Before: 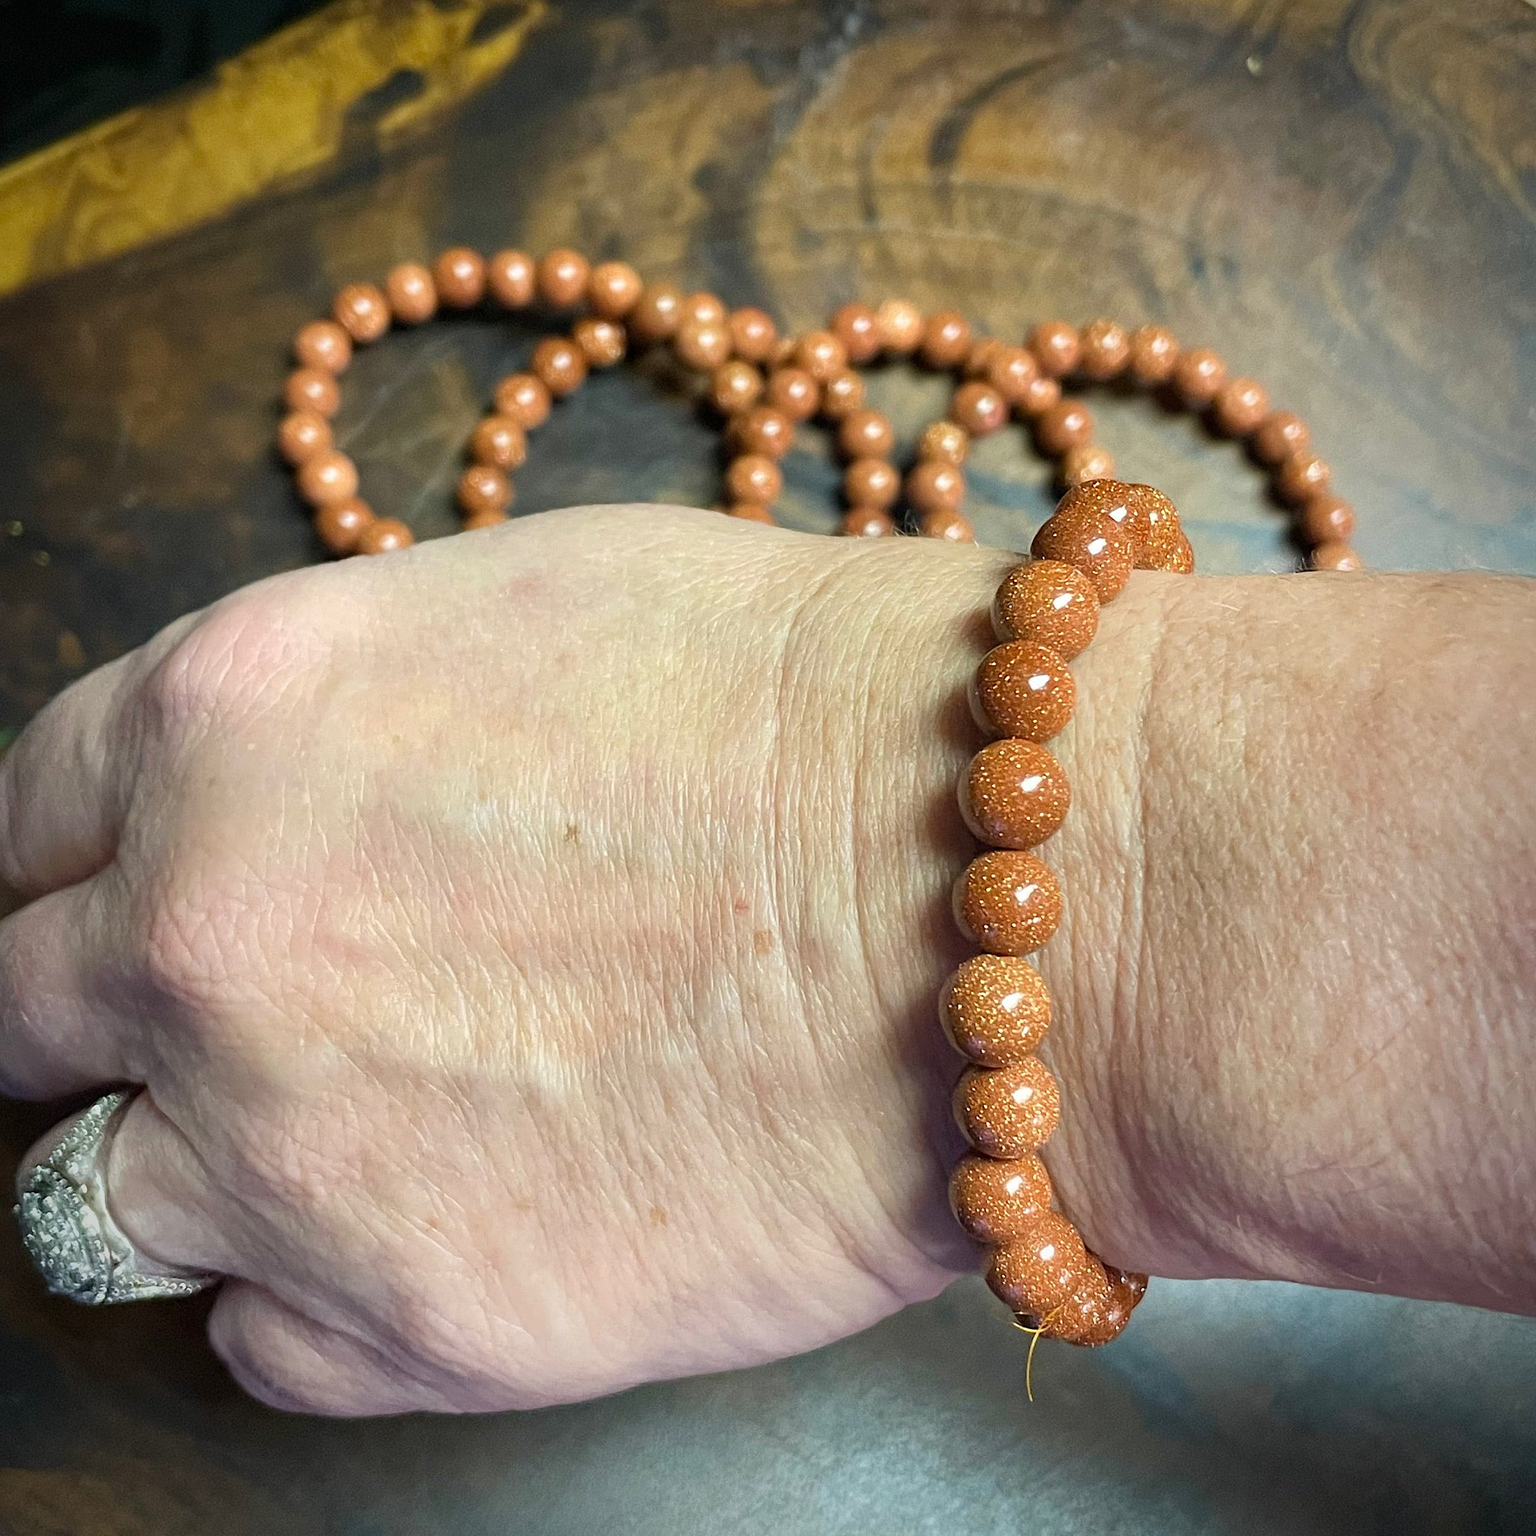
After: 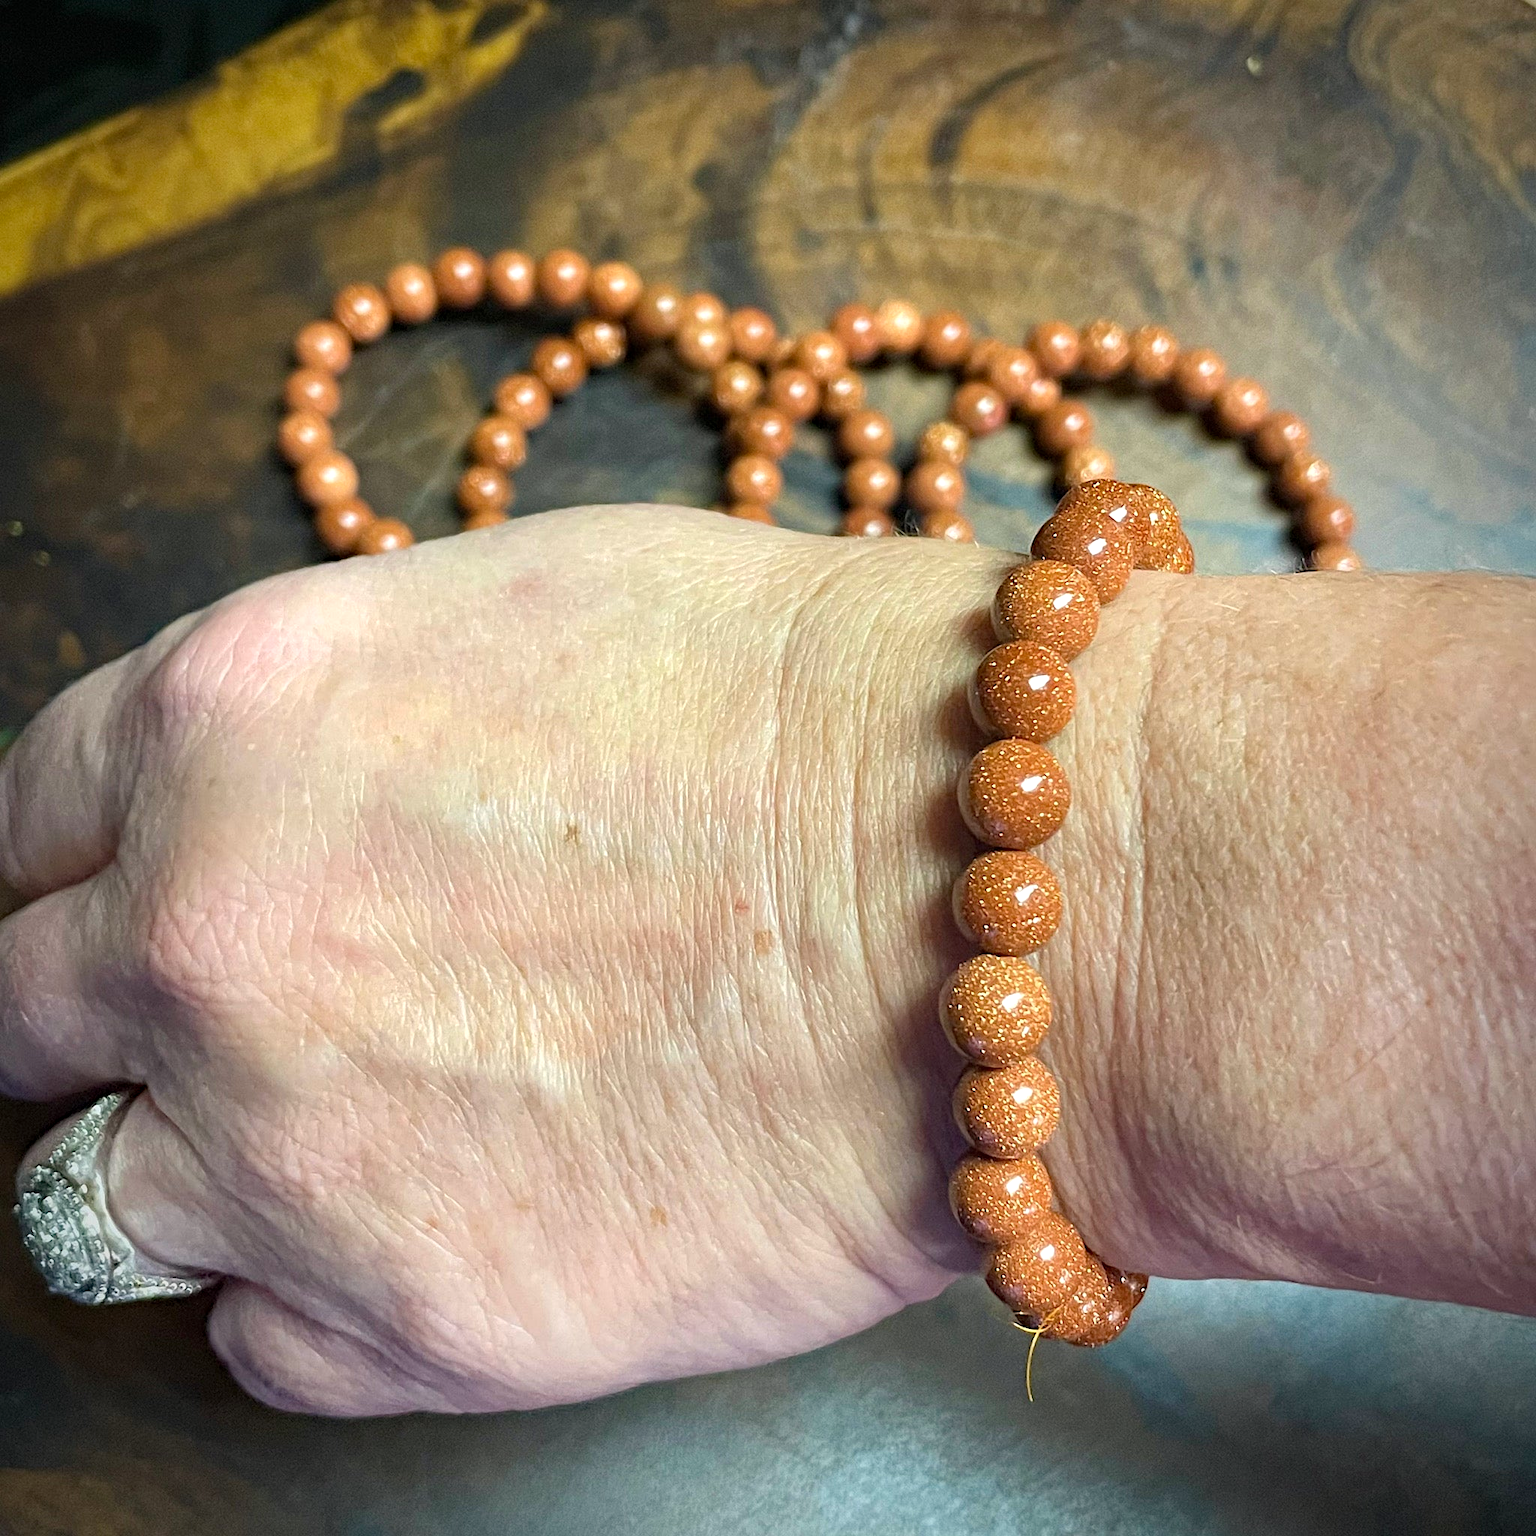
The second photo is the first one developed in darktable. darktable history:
exposure: exposure 0.2 EV, compensate highlight preservation false
haze removal: compatibility mode true, adaptive false
